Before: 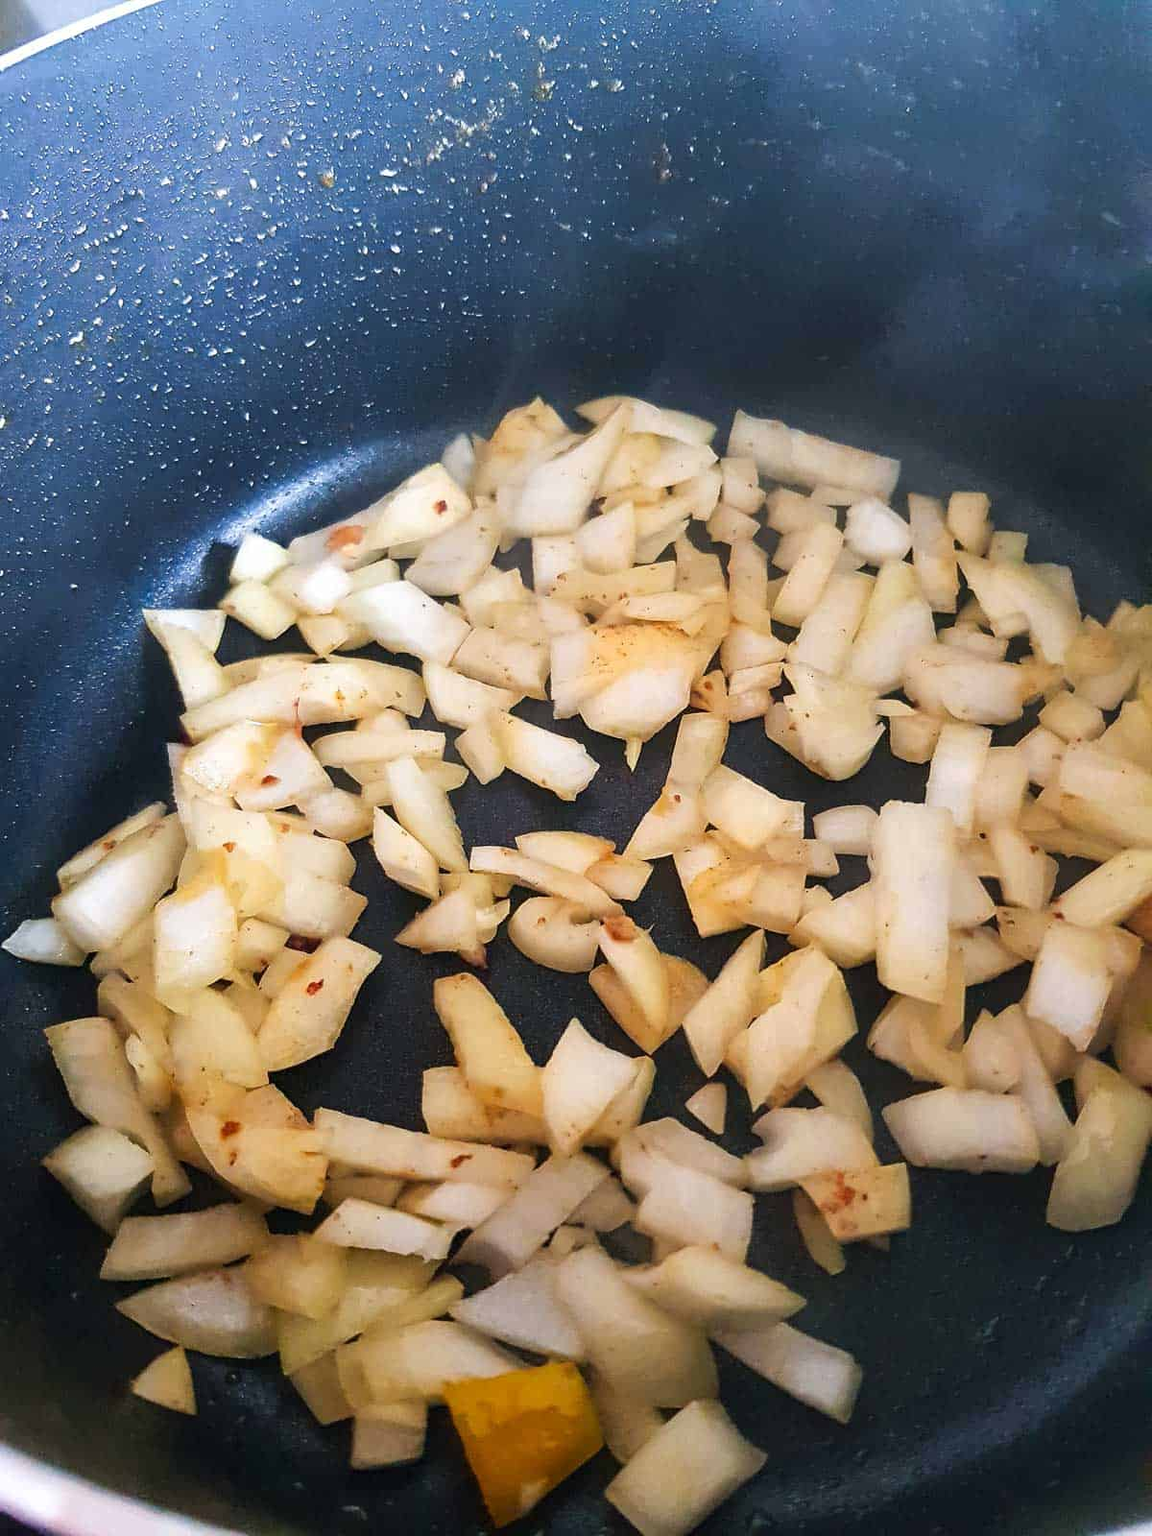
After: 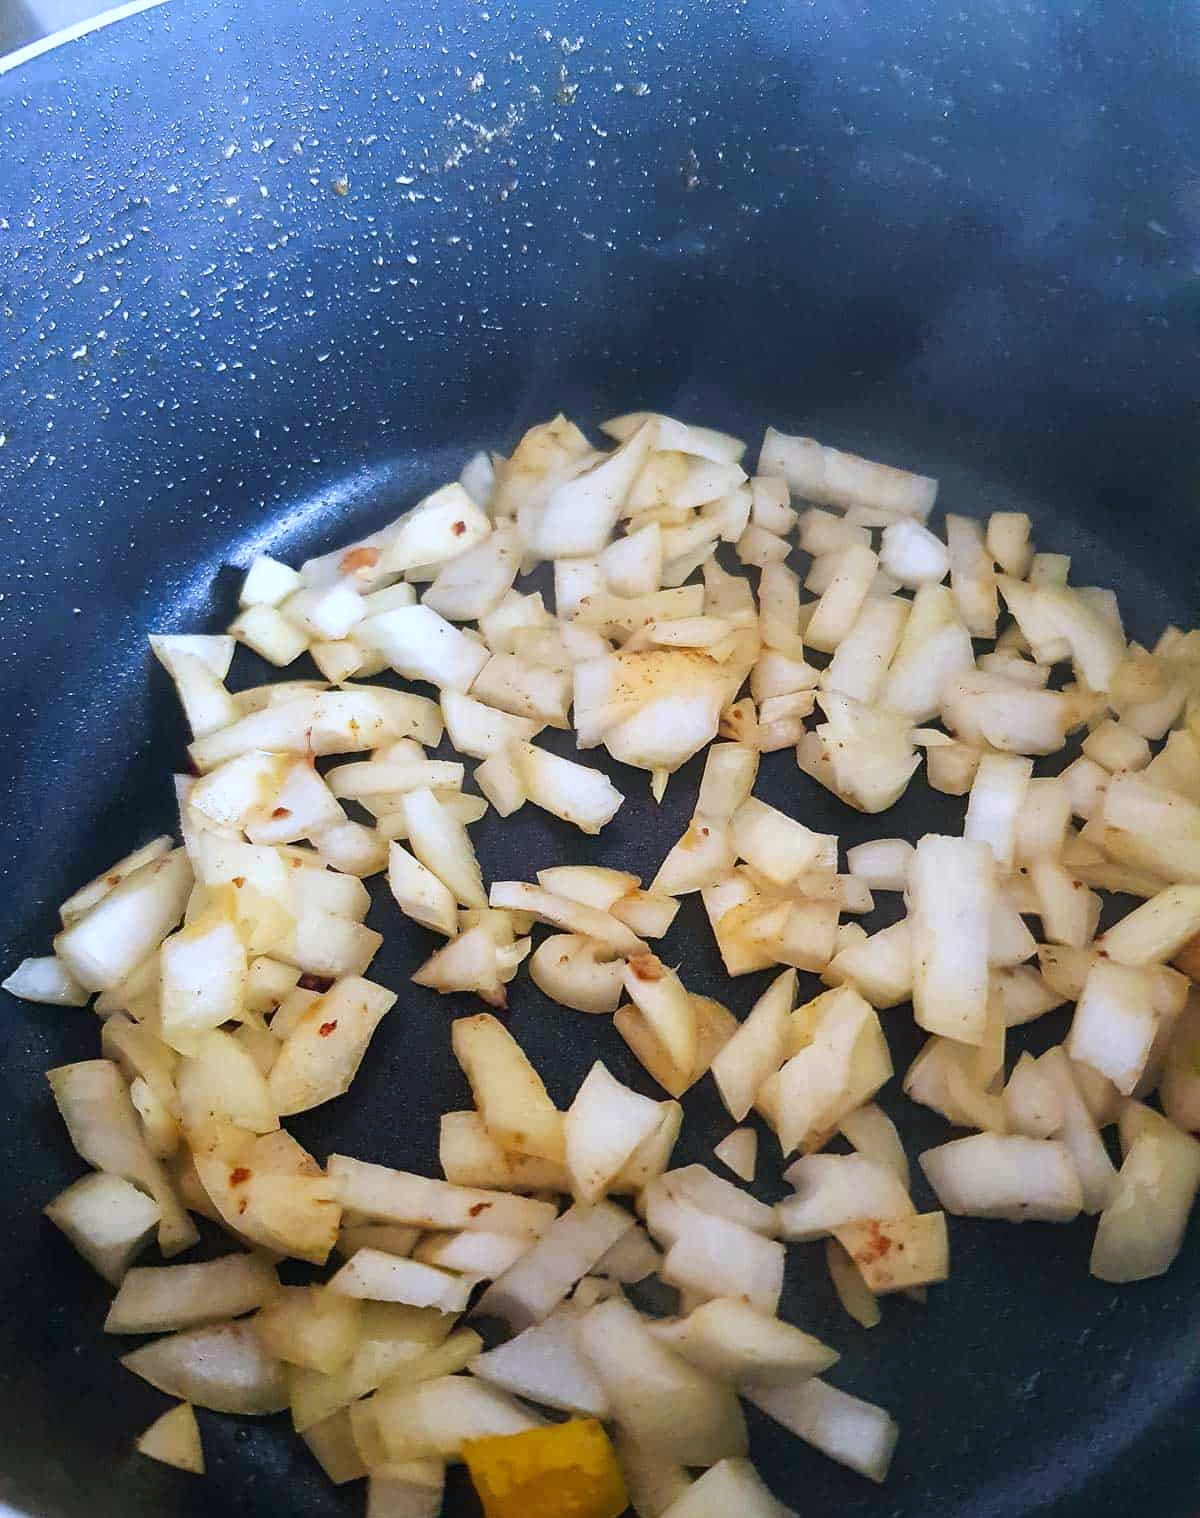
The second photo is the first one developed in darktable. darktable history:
crop and rotate: top 0%, bottom 5.097%
white balance: red 0.931, blue 1.11
